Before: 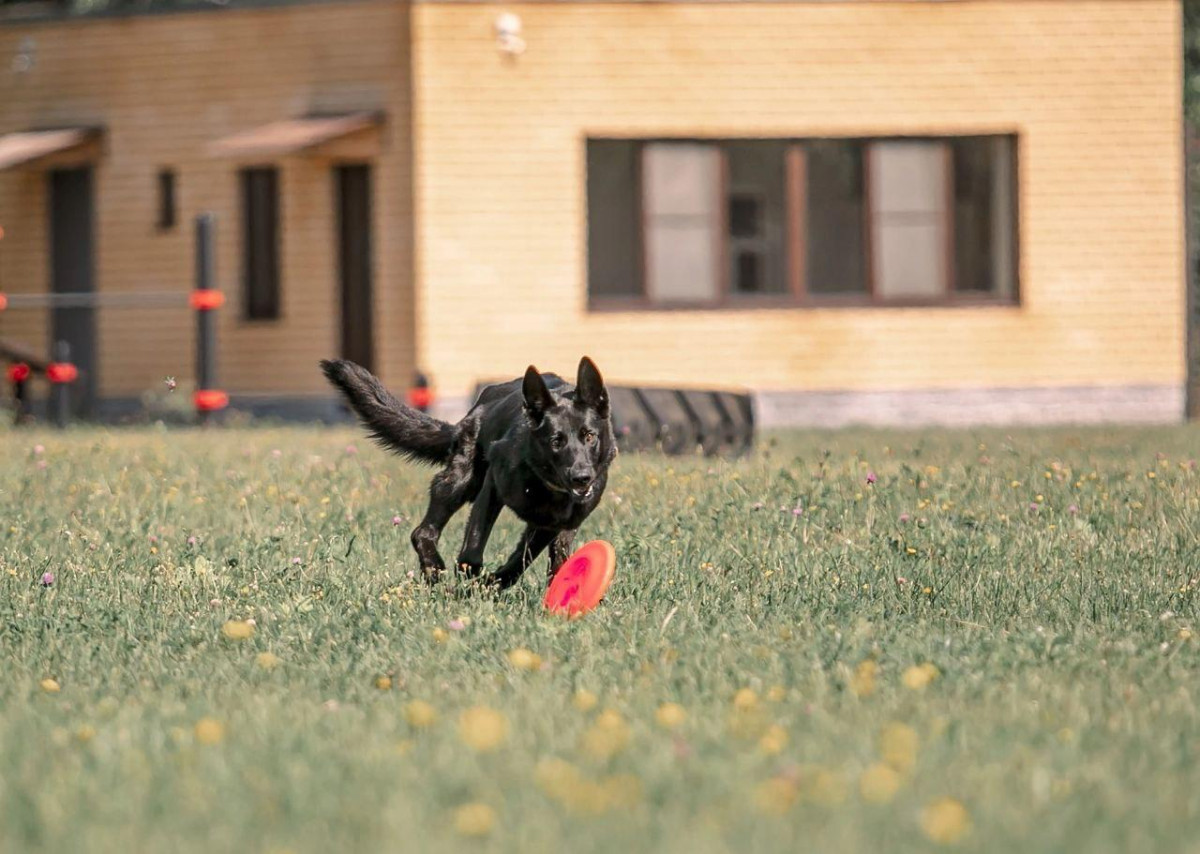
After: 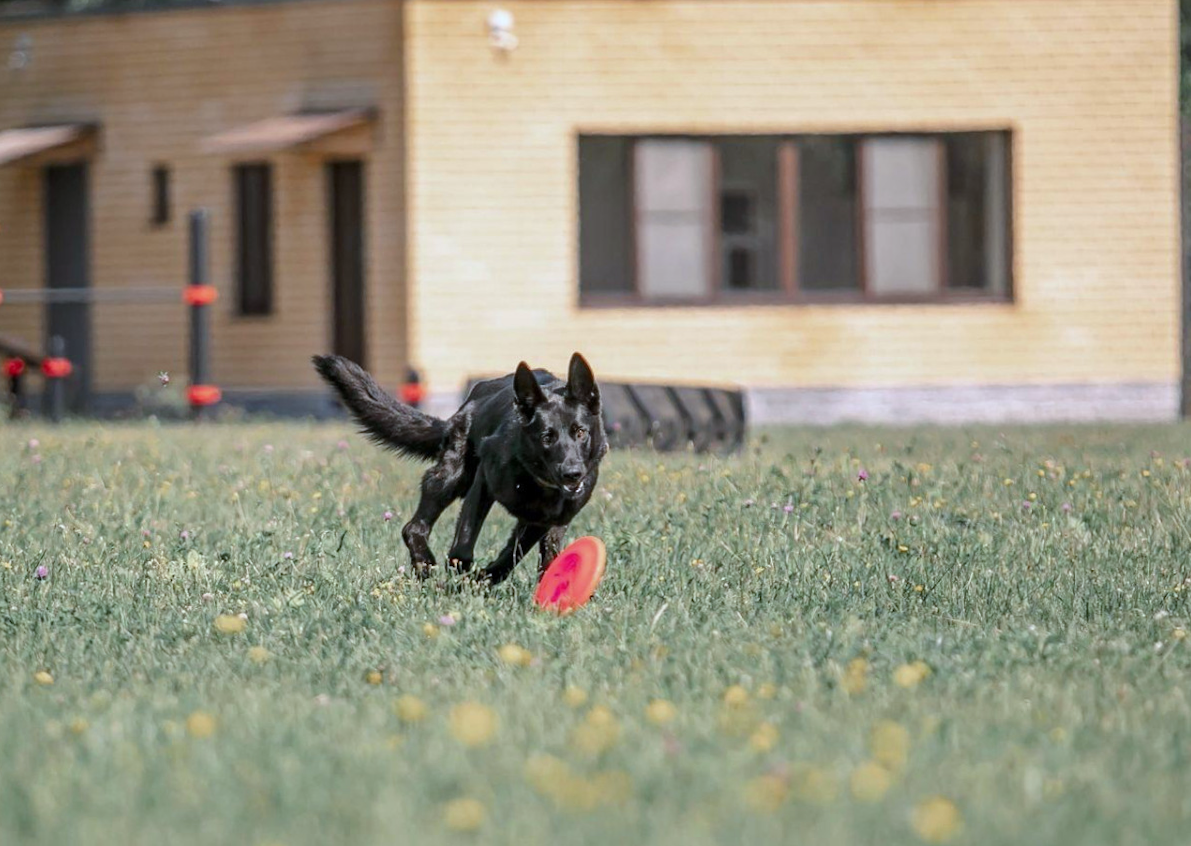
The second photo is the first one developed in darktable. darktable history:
rotate and perspective: rotation 0.192°, lens shift (horizontal) -0.015, crop left 0.005, crop right 0.996, crop top 0.006, crop bottom 0.99
white balance: red 0.924, blue 1.095
